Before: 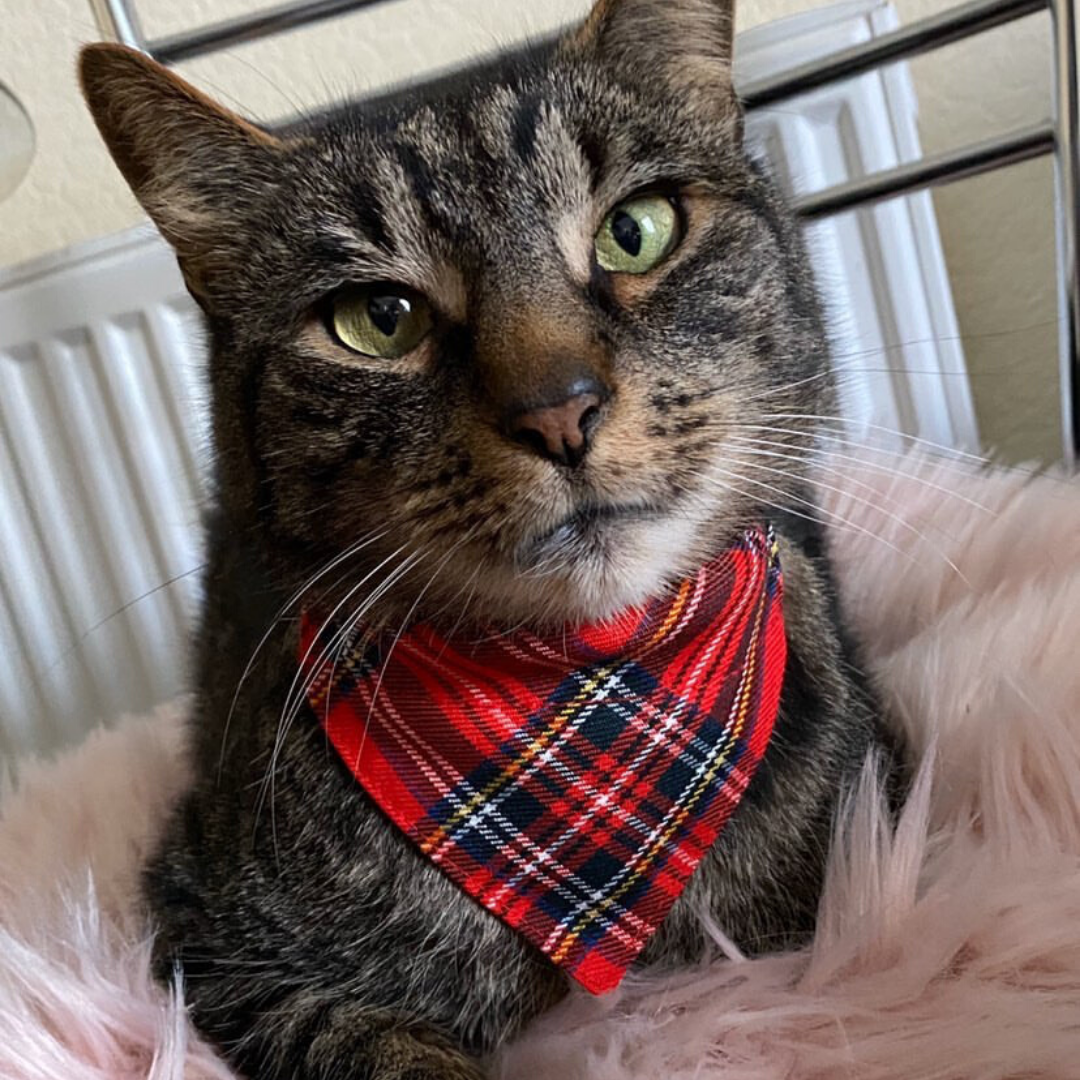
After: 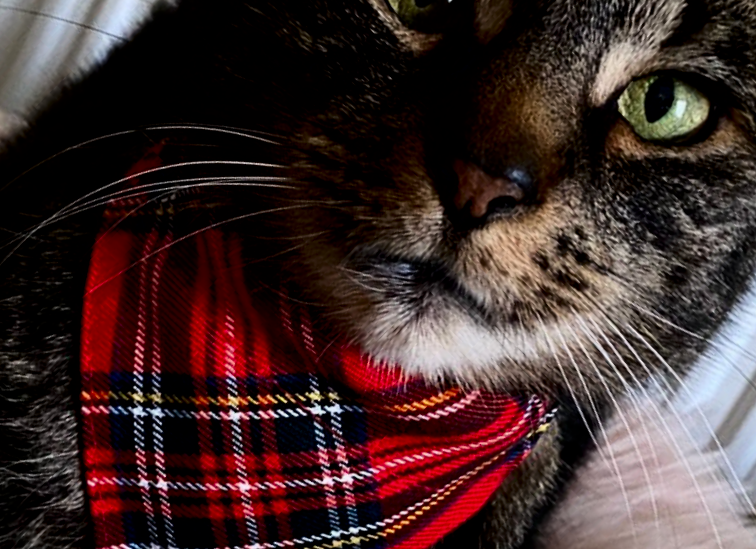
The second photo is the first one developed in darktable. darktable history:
exposure: exposure -0.145 EV, compensate exposure bias true, compensate highlight preservation false
filmic rgb: black relative exposure -4.94 EV, white relative exposure 2.83 EV, hardness 3.71, color science v6 (2022)
contrast brightness saturation: contrast 0.219, brightness -0.183, saturation 0.243
crop and rotate: angle -44.55°, top 16.396%, right 0.957%, bottom 11.636%
color correction: highlights b* 0.066, saturation 0.976
